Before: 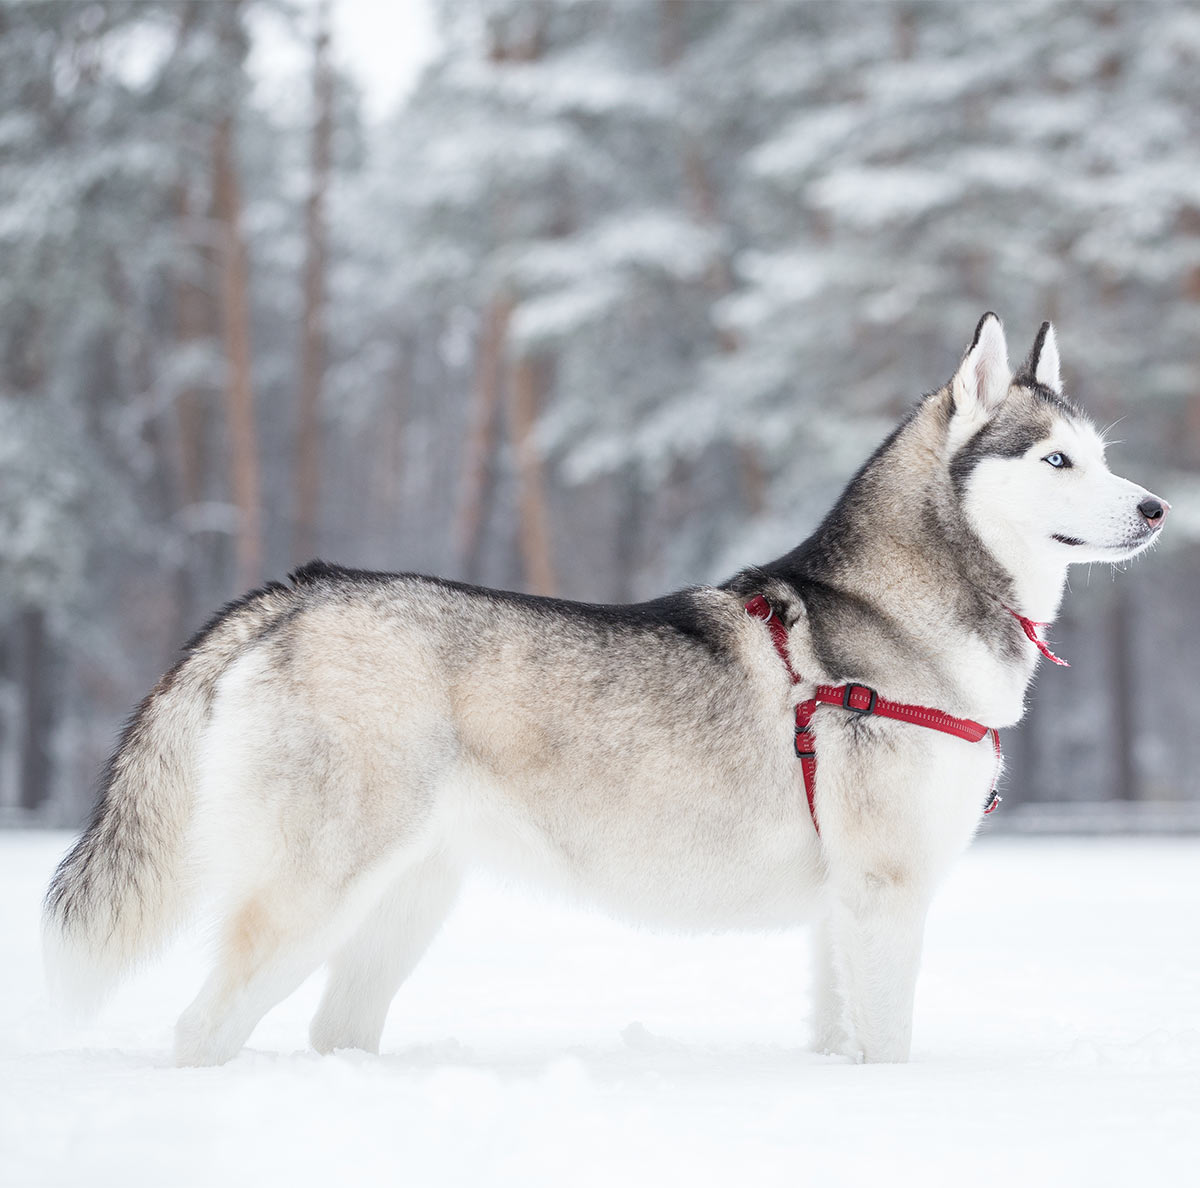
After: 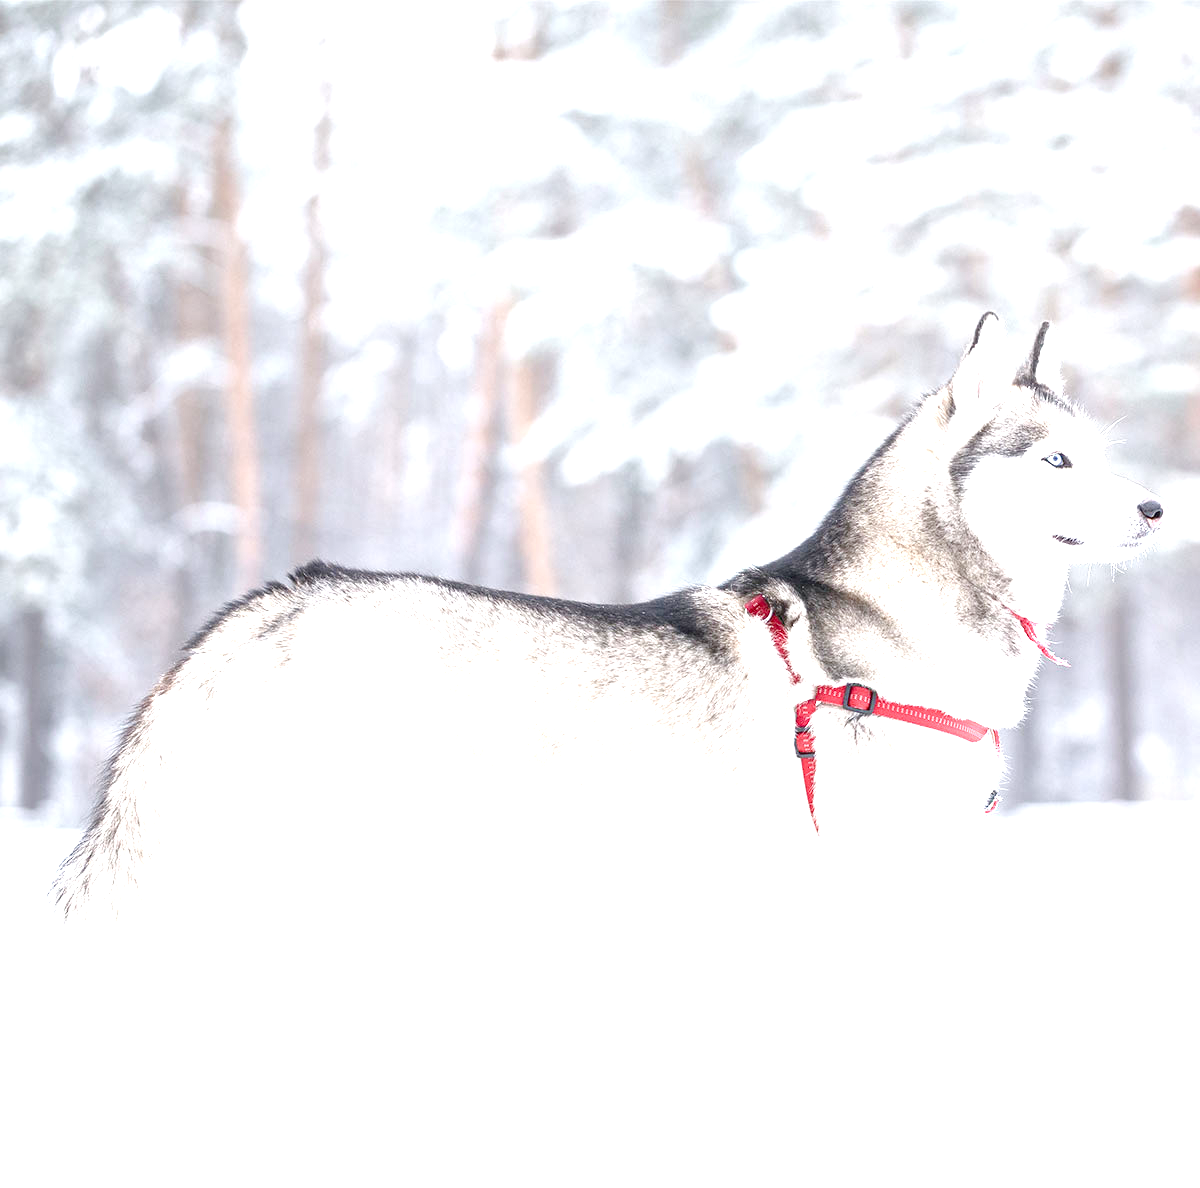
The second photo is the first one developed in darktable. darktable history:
color balance rgb: shadows lift › chroma 1%, shadows lift › hue 113°, highlights gain › chroma 0.2%, highlights gain › hue 333°, perceptual saturation grading › global saturation 20%, perceptual saturation grading › highlights -50%, perceptual saturation grading › shadows 25%, contrast -10%
exposure: black level correction 0, exposure 1.9 EV, compensate highlight preservation false
